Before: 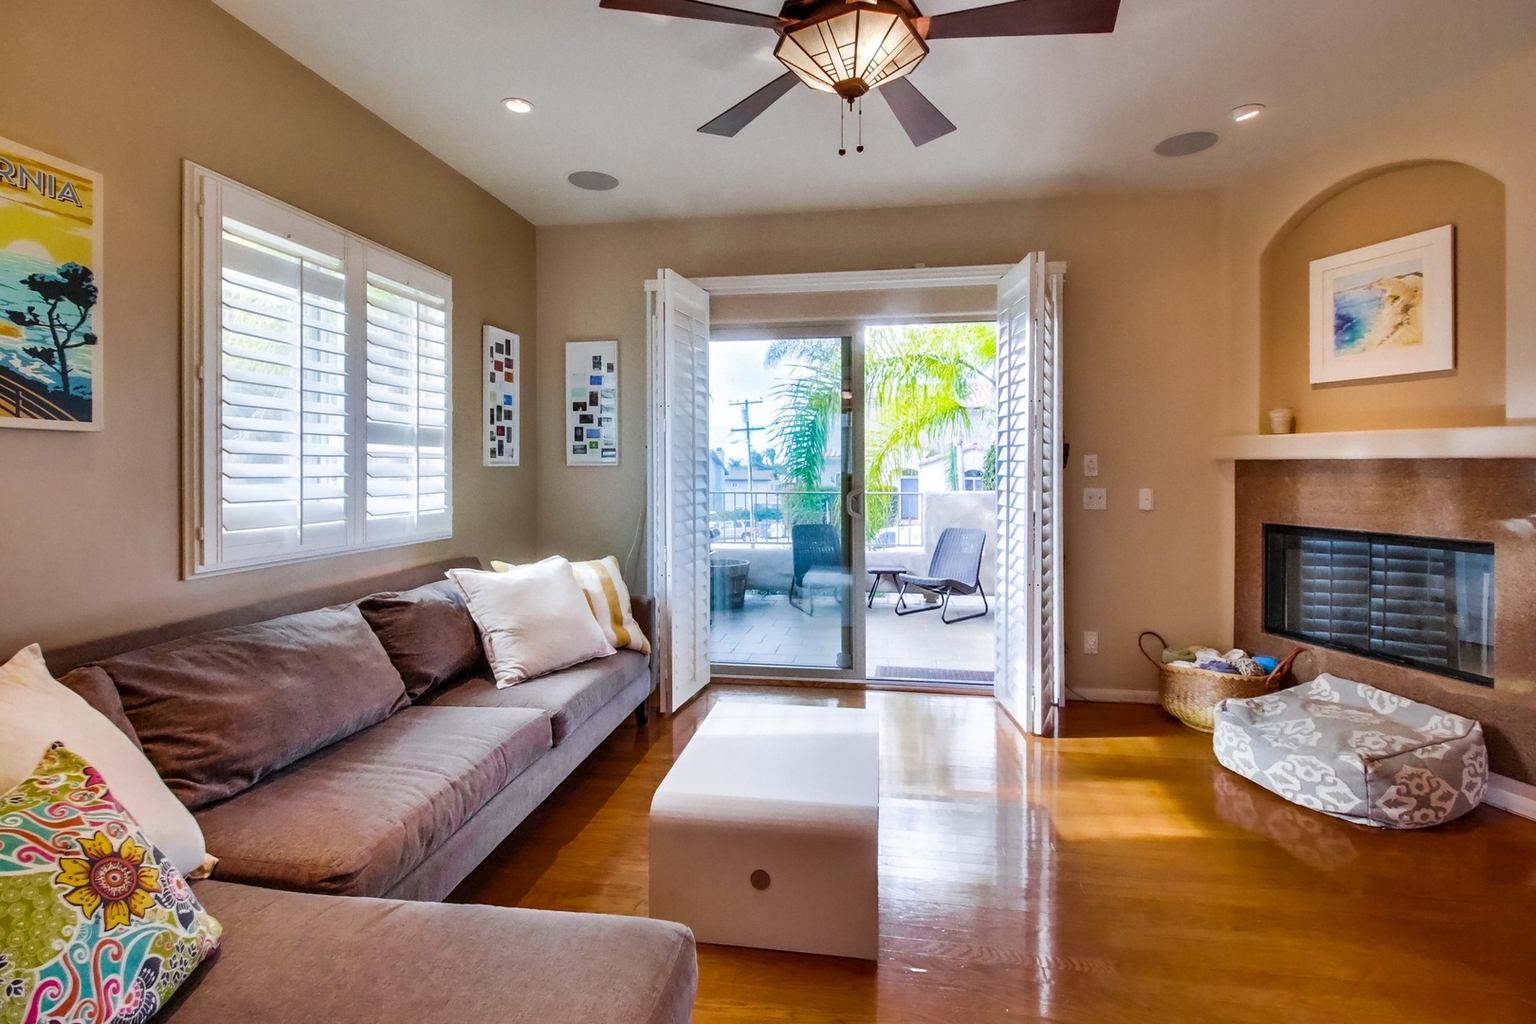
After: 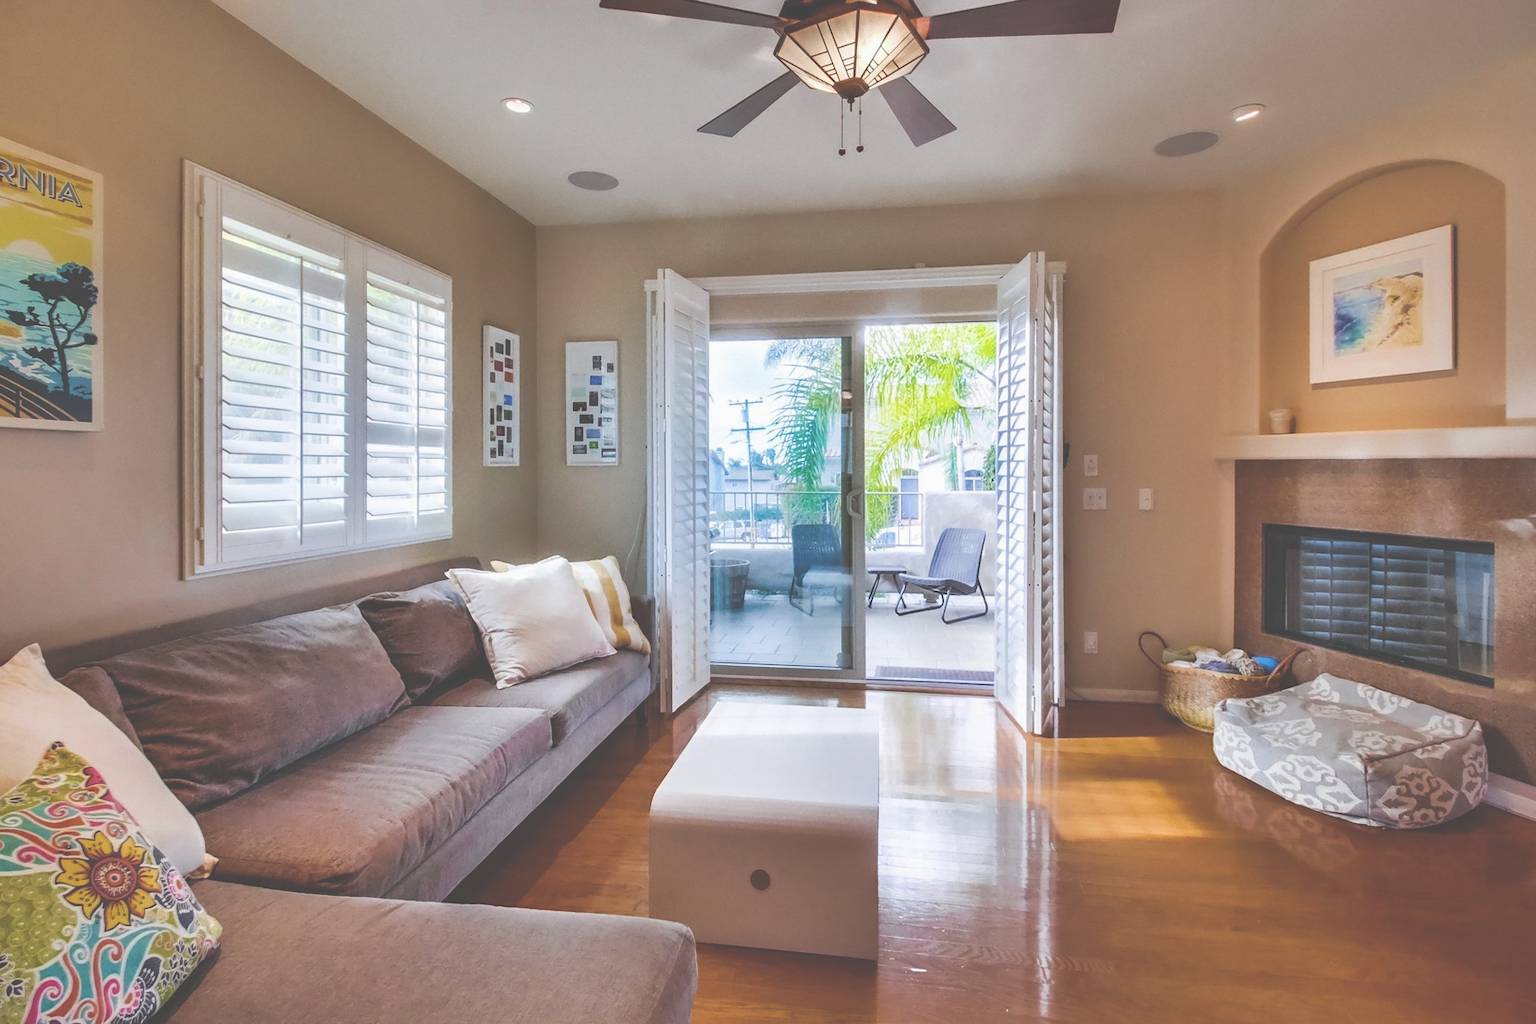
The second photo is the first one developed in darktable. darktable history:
exposure: black level correction -0.062, exposure -0.05 EV, compensate exposure bias true, compensate highlight preservation false
